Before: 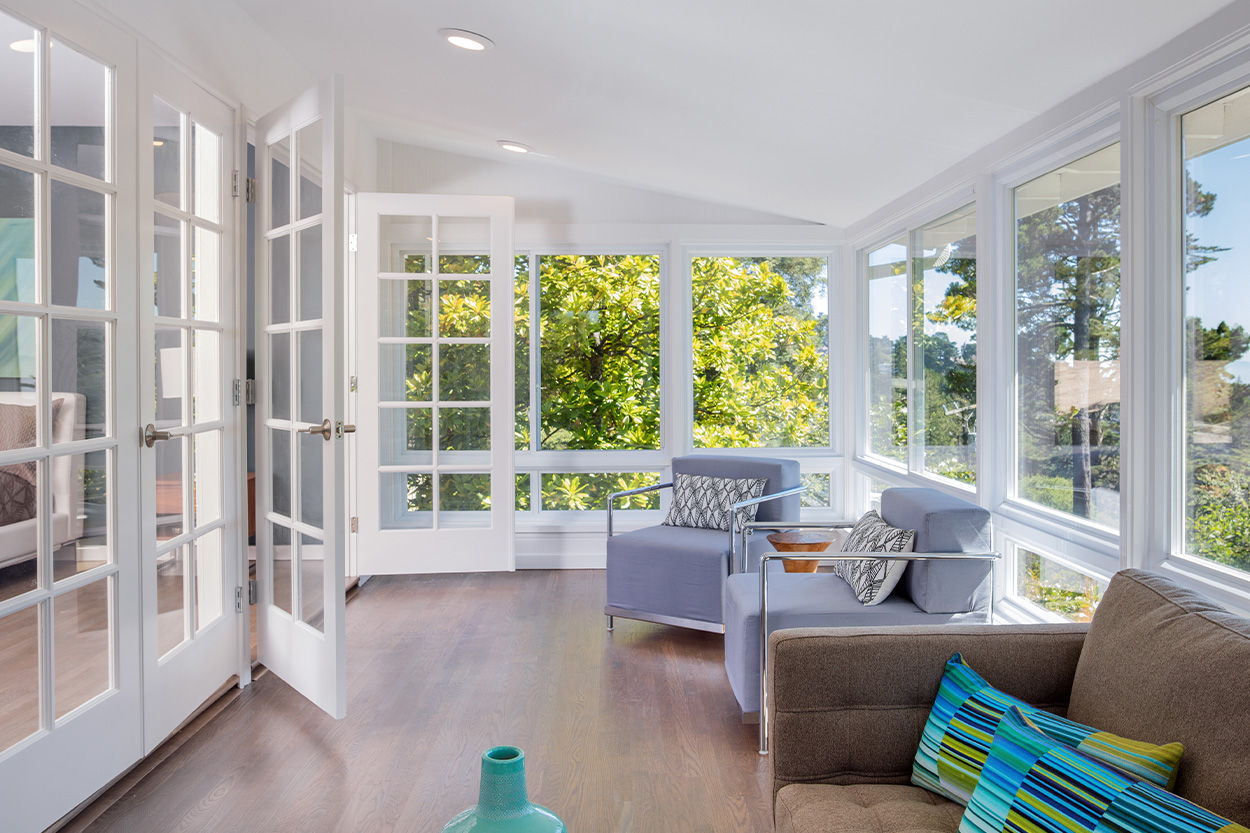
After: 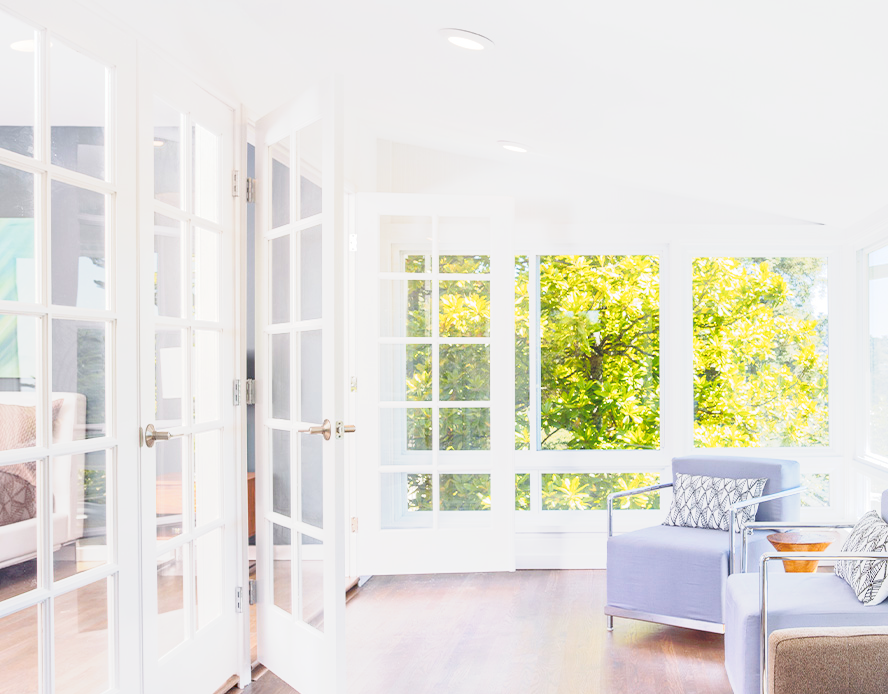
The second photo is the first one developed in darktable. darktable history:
color balance rgb: perceptual saturation grading › global saturation 20%, global vibrance 20%
crop: right 28.885%, bottom 16.626%
tone curve: curves: ch0 [(0, 0) (0.003, 0.195) (0.011, 0.161) (0.025, 0.21) (0.044, 0.24) (0.069, 0.254) (0.1, 0.283) (0.136, 0.347) (0.177, 0.412) (0.224, 0.455) (0.277, 0.531) (0.335, 0.606) (0.399, 0.679) (0.468, 0.748) (0.543, 0.814) (0.623, 0.876) (0.709, 0.927) (0.801, 0.949) (0.898, 0.962) (1, 1)], preserve colors none
